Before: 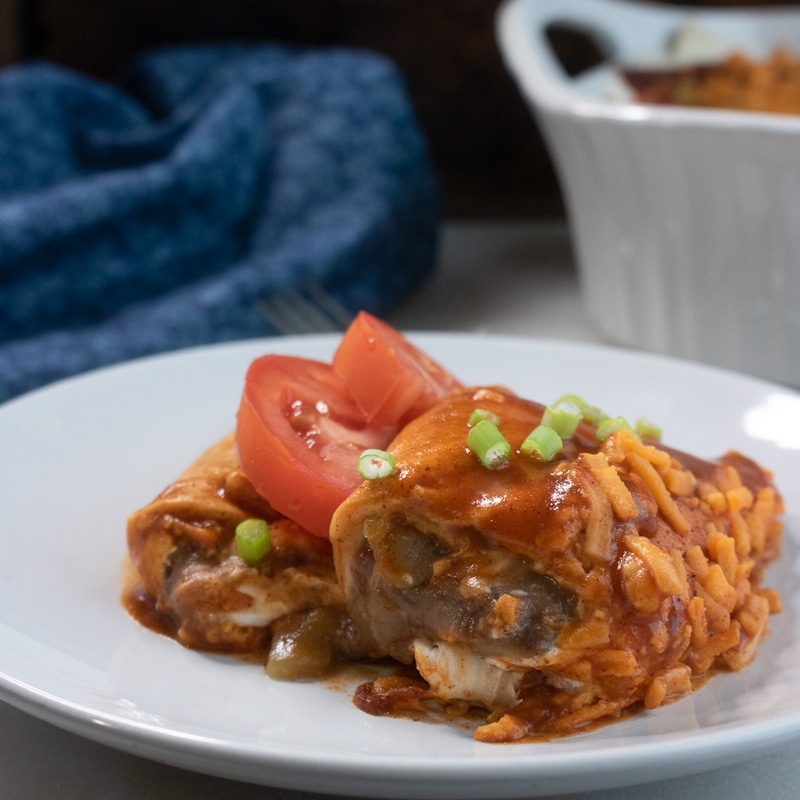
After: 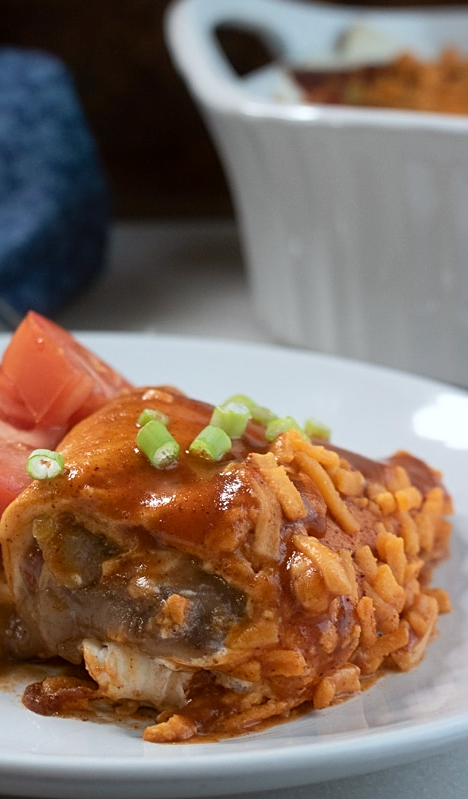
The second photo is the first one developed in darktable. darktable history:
crop: left 41.408%
sharpen: radius 2.133, amount 0.379, threshold 0.249
color correction: highlights a* -2.85, highlights b* -2.3, shadows a* 1.99, shadows b* 2.82
